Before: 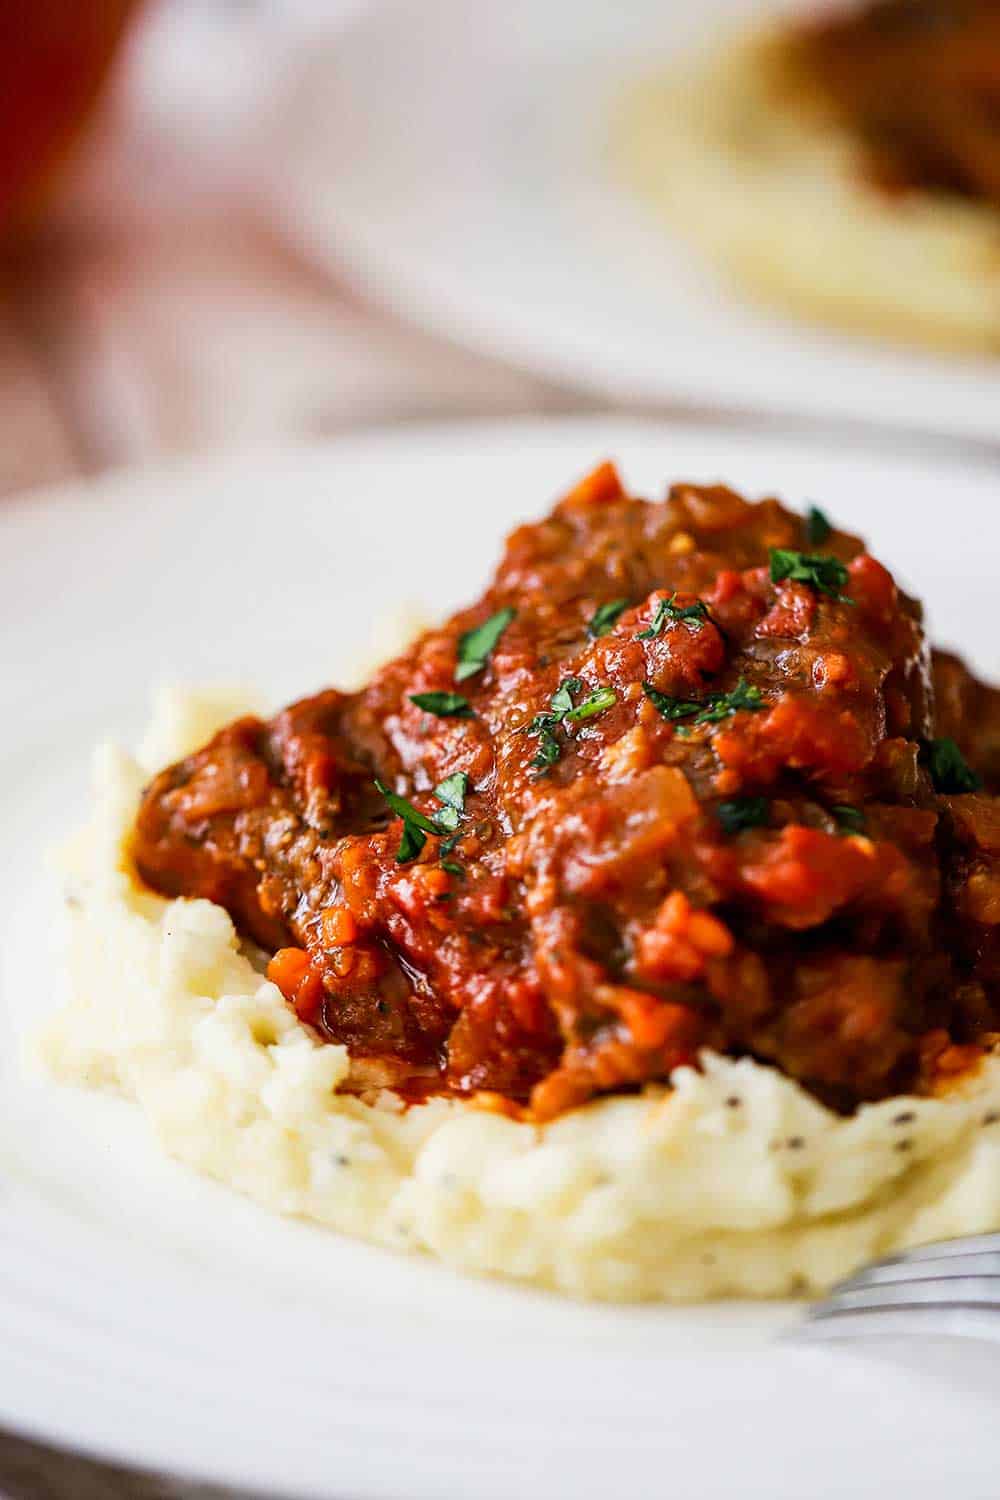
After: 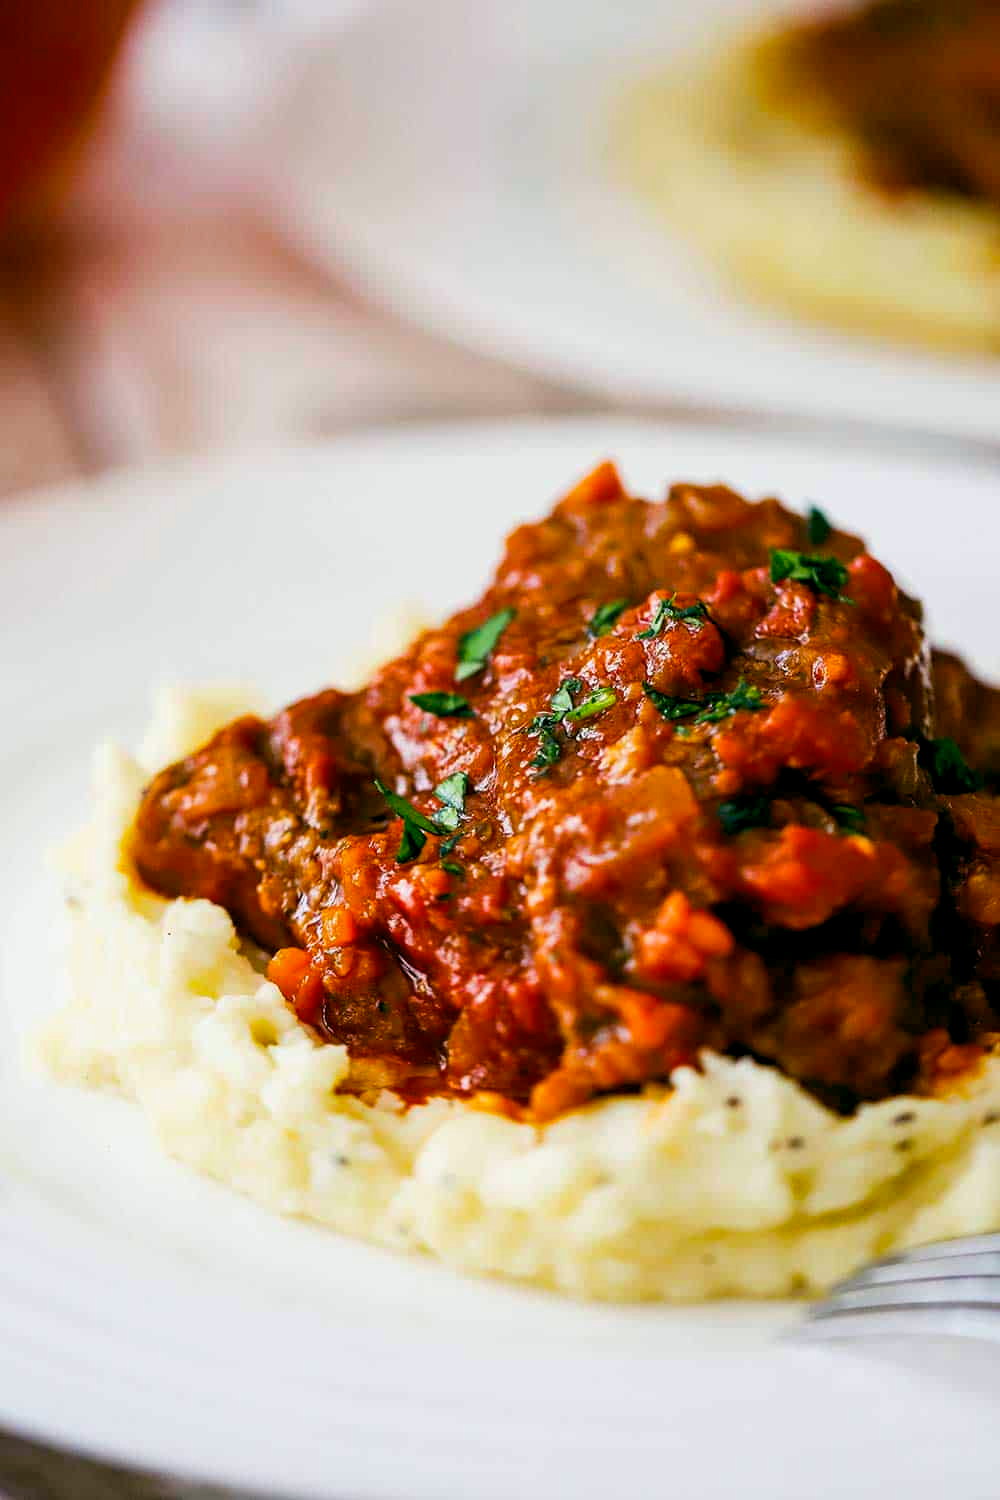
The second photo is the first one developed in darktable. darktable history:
color balance rgb: global offset › luminance -0.332%, global offset › chroma 0.116%, global offset › hue 163.57°, perceptual saturation grading › global saturation 25.022%
